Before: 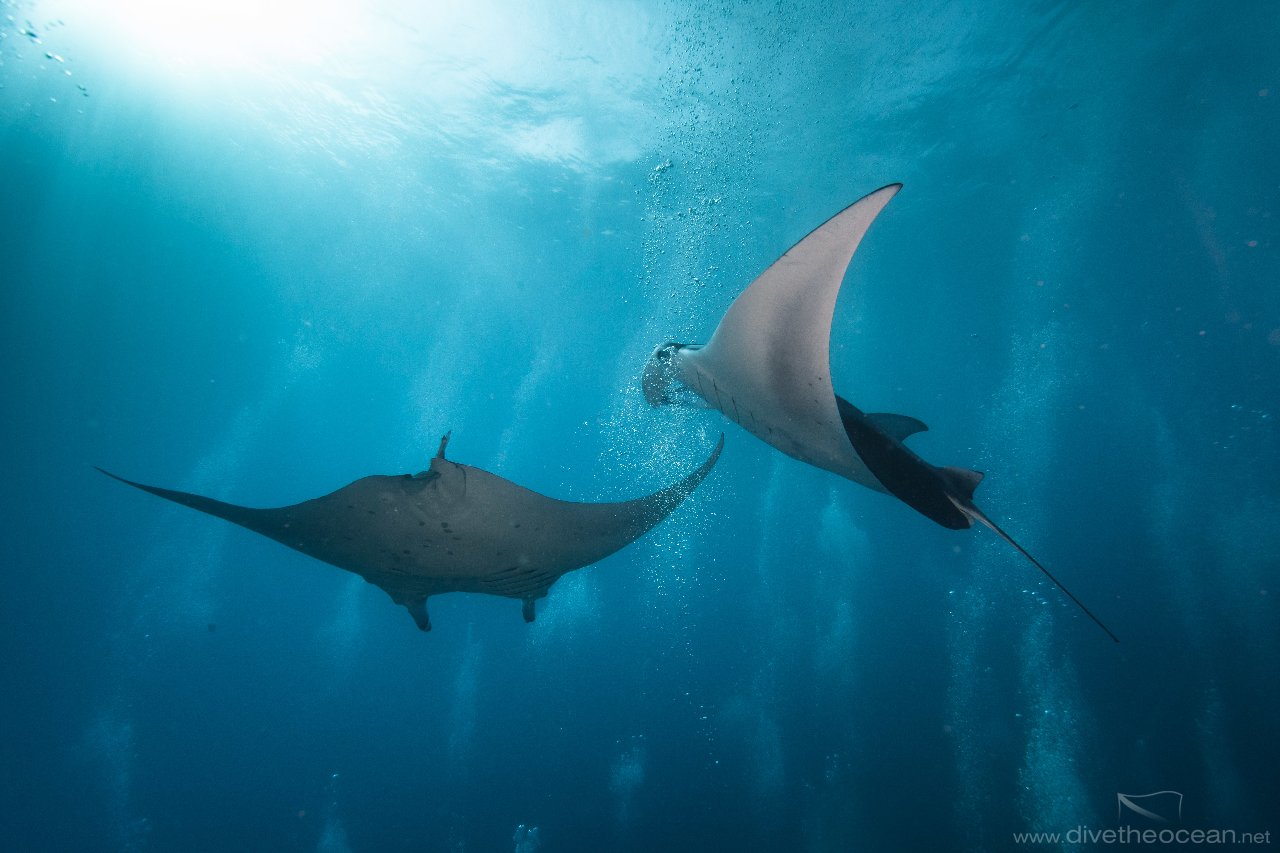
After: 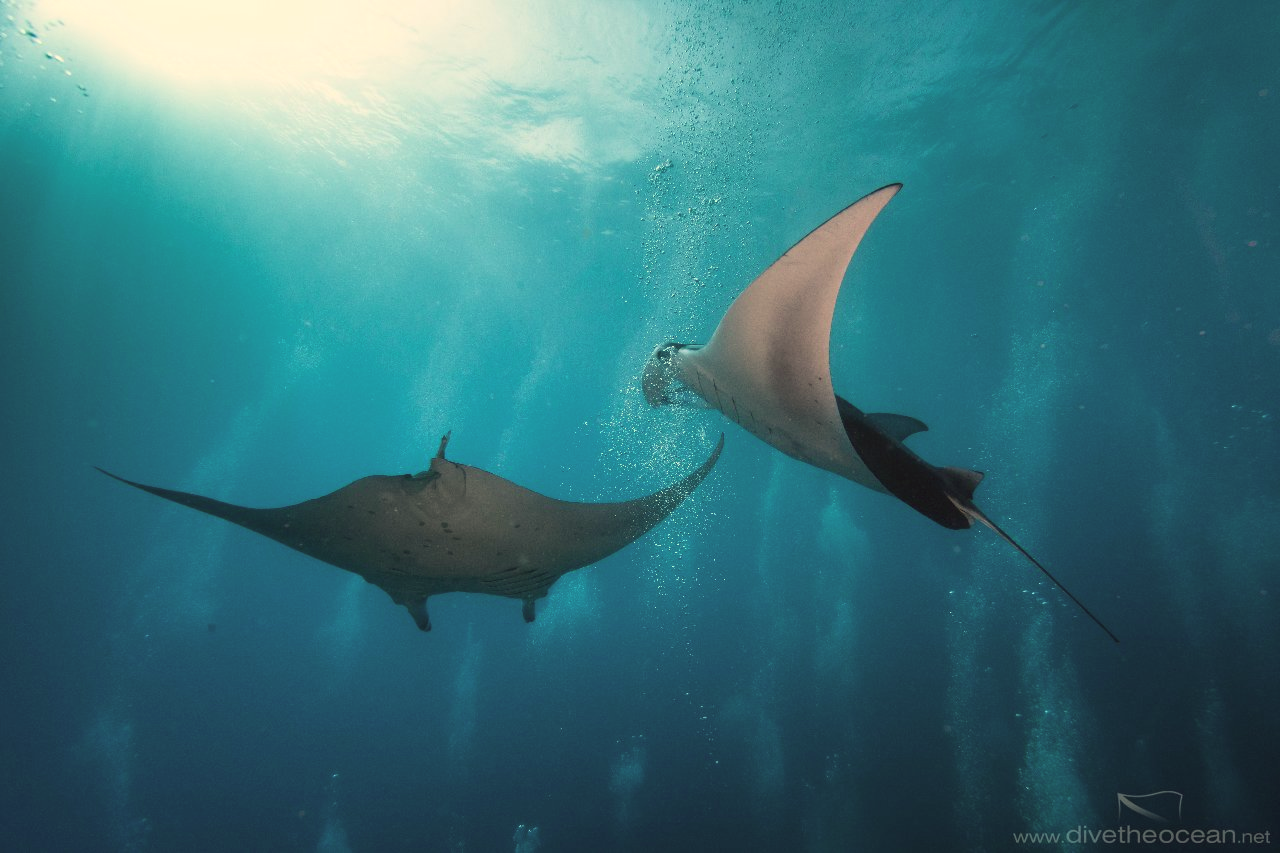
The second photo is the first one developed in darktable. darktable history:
color correction: highlights a* 10.21, highlights b* 9.79, shadows a* 8.61, shadows b* 7.88, saturation 0.8
white balance: red 1.029, blue 0.92
color balance rgb: linear chroma grading › global chroma 15%, perceptual saturation grading › global saturation 30%
